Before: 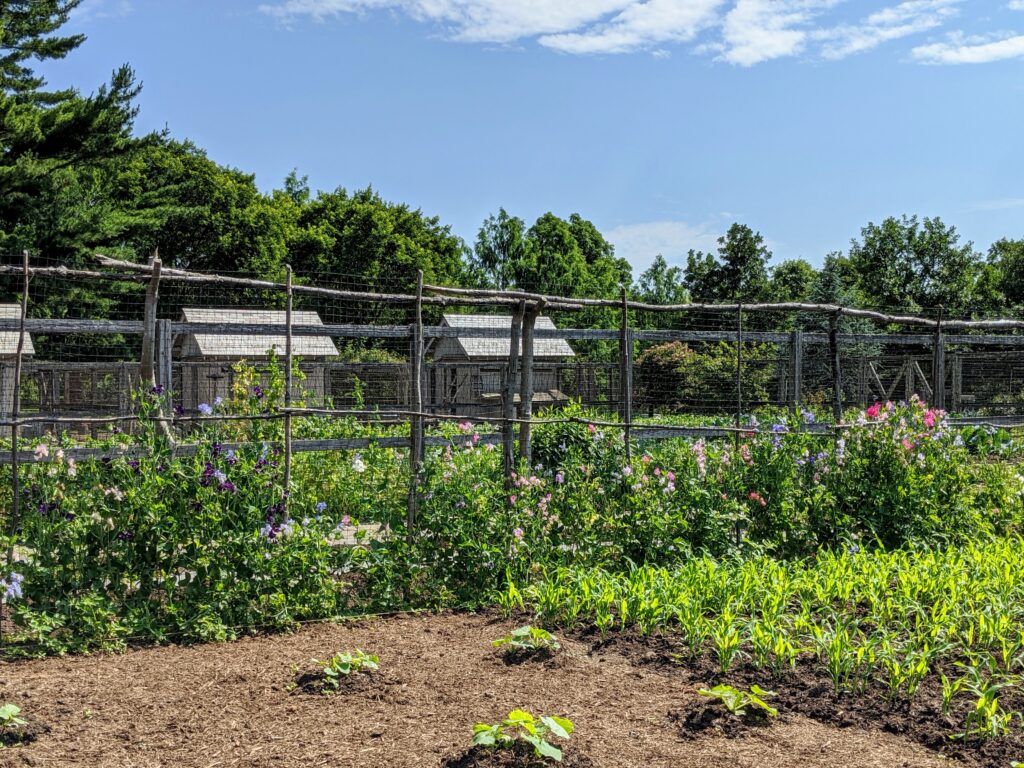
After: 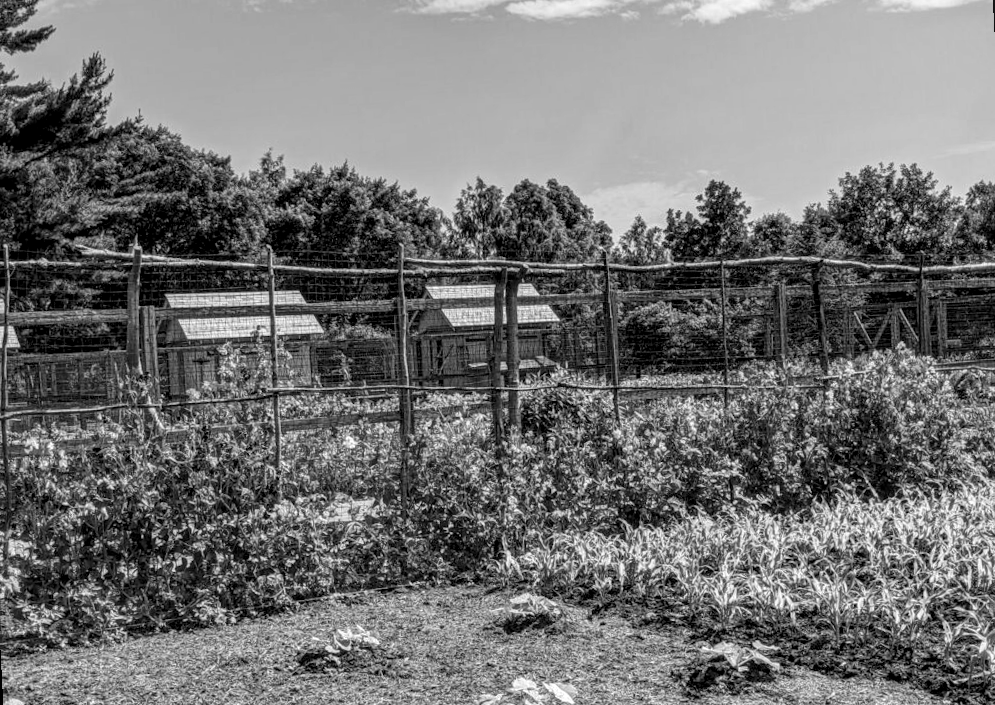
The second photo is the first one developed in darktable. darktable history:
white balance: red 1.004, blue 1.024
monochrome: on, module defaults
local contrast: detail 130%
rotate and perspective: rotation -3°, crop left 0.031, crop right 0.968, crop top 0.07, crop bottom 0.93
